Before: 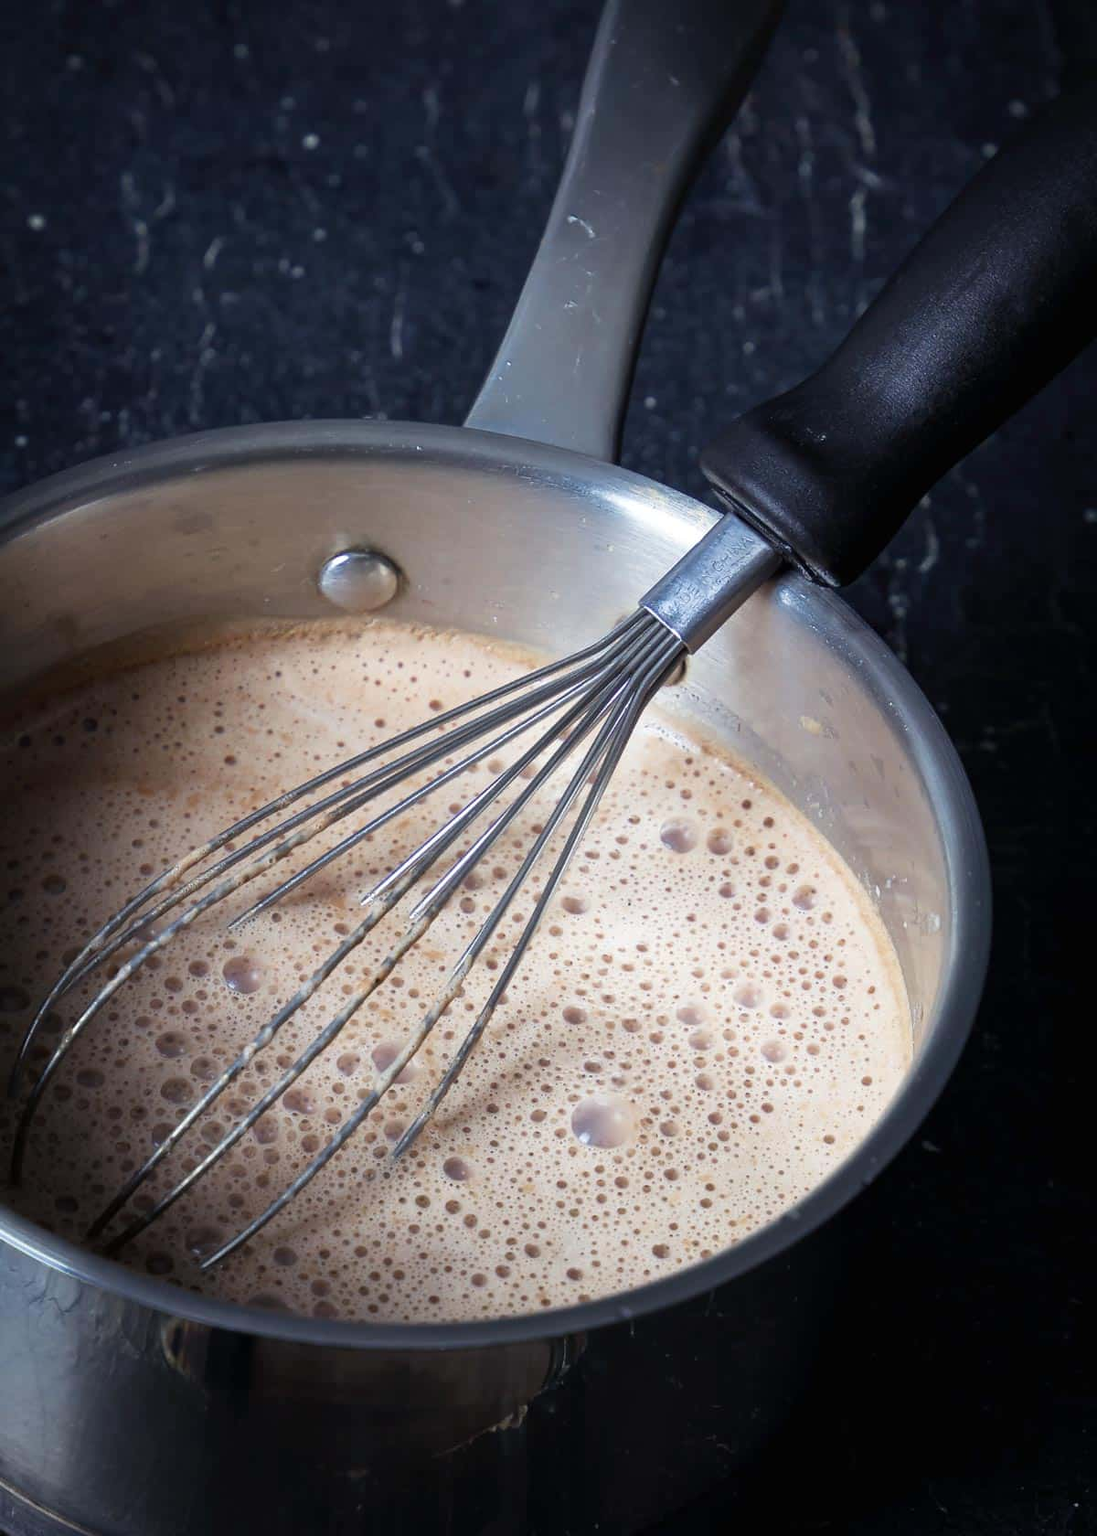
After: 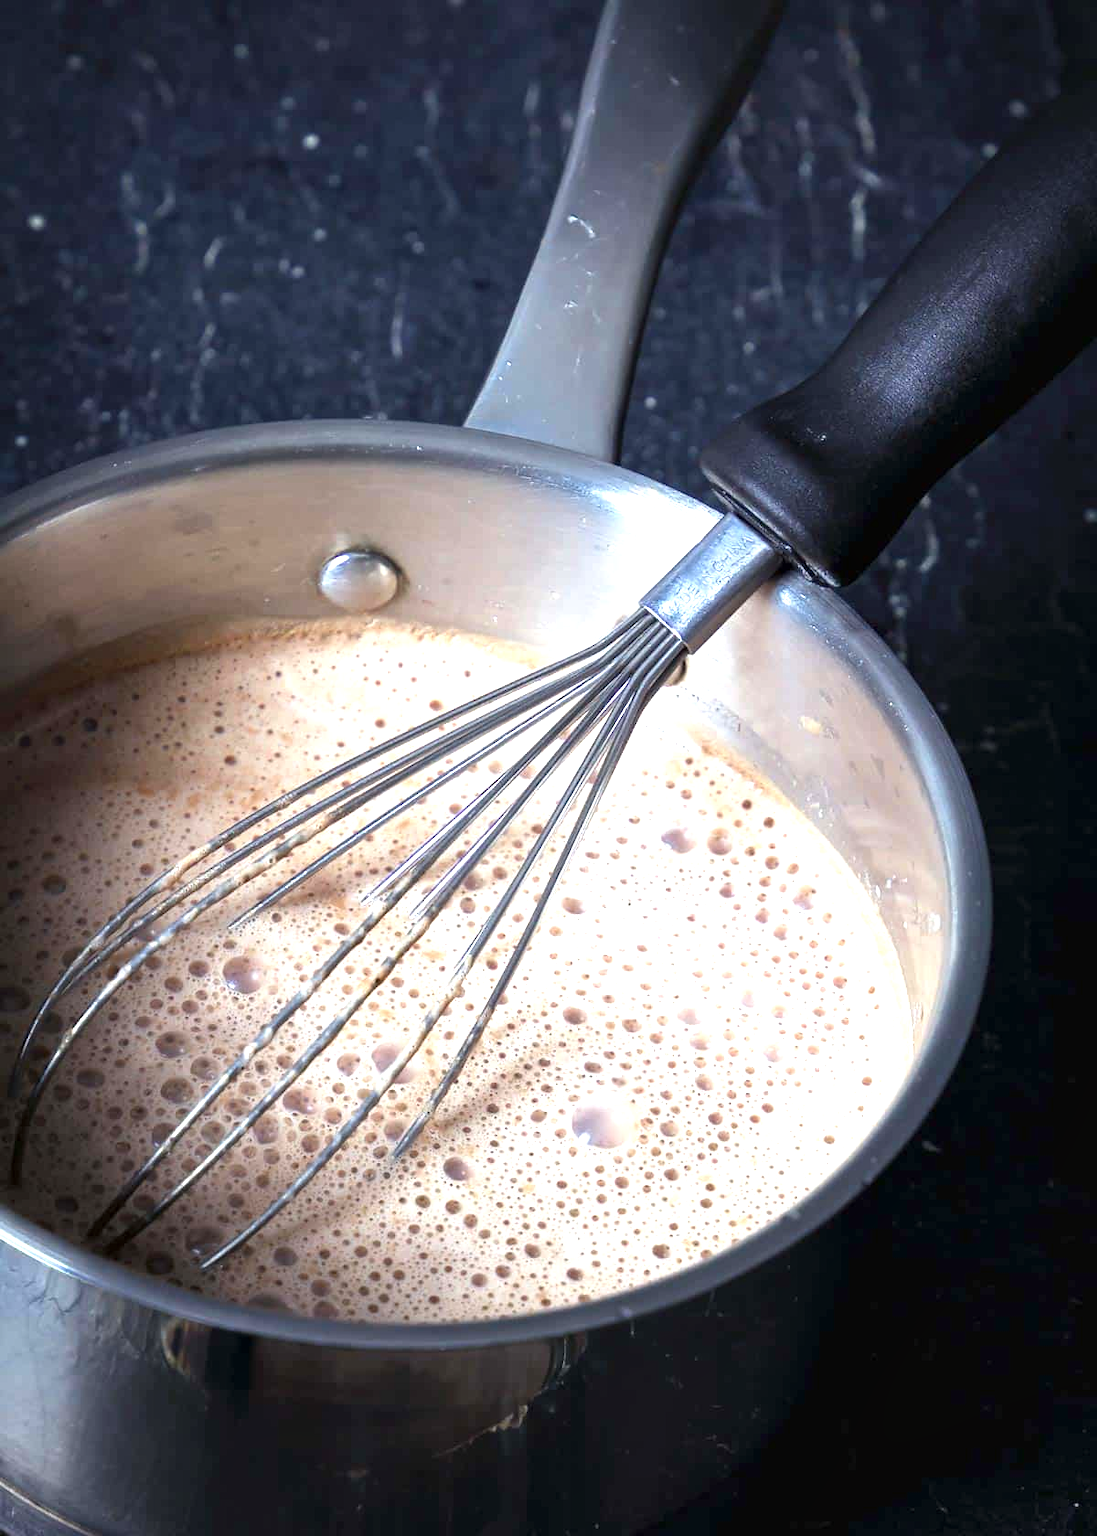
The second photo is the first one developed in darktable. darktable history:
contrast equalizer: octaves 7, y [[0.6 ×6], [0.55 ×6], [0 ×6], [0 ×6], [0 ×6]], mix 0.15
exposure: black level correction 0, exposure 1 EV, compensate exposure bias true, compensate highlight preservation false
